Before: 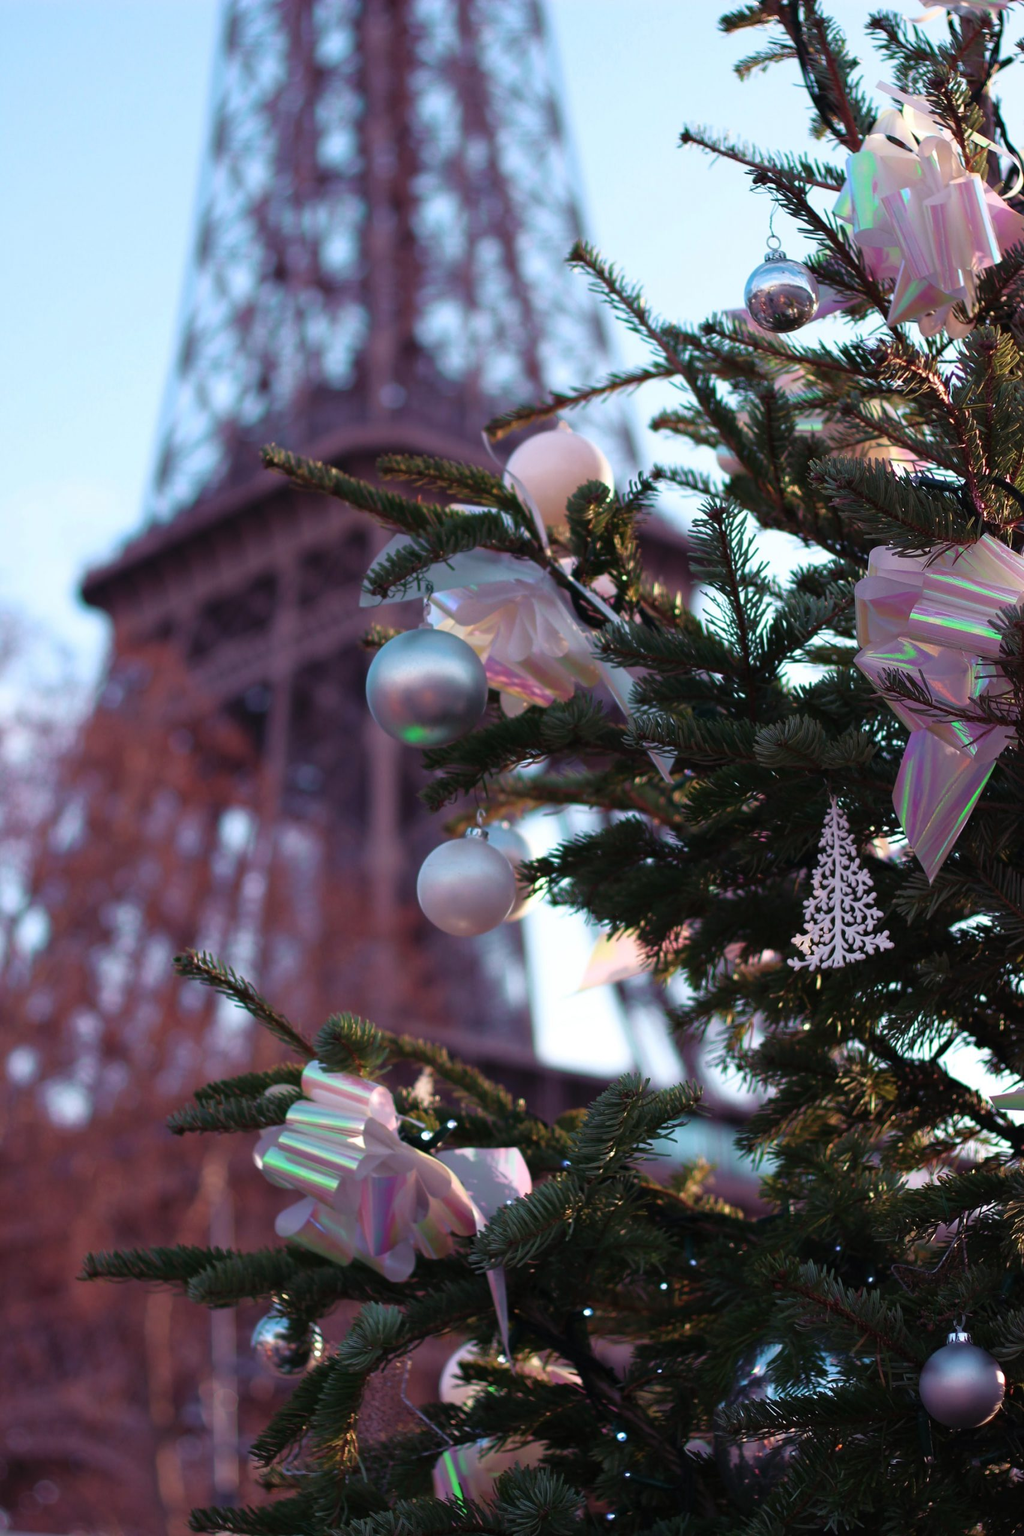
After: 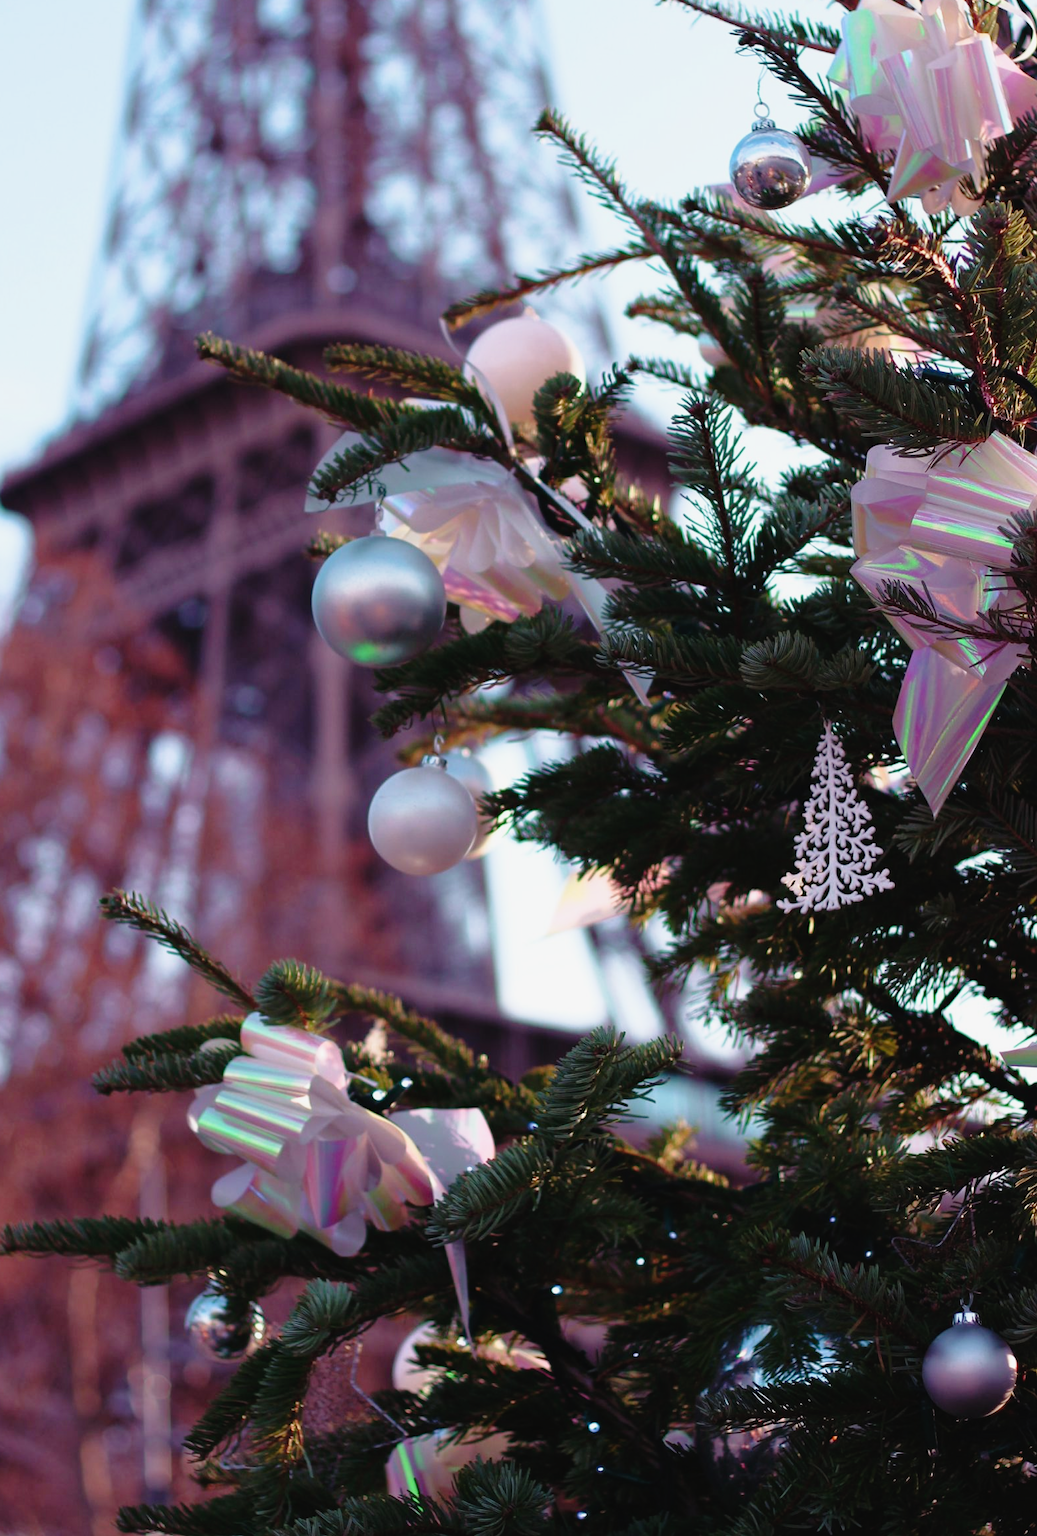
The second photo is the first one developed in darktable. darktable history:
tone curve: curves: ch0 [(0, 0.021) (0.049, 0.044) (0.152, 0.14) (0.328, 0.377) (0.473, 0.543) (0.641, 0.705) (0.85, 0.894) (1, 0.969)]; ch1 [(0, 0) (0.302, 0.331) (0.433, 0.432) (0.472, 0.47) (0.502, 0.503) (0.527, 0.521) (0.564, 0.58) (0.614, 0.626) (0.677, 0.701) (0.859, 0.885) (1, 1)]; ch2 [(0, 0) (0.33, 0.301) (0.447, 0.44) (0.487, 0.496) (0.502, 0.516) (0.535, 0.563) (0.565, 0.593) (0.608, 0.638) (1, 1)], preserve colors none
crop and rotate: left 8.198%, top 9.33%
